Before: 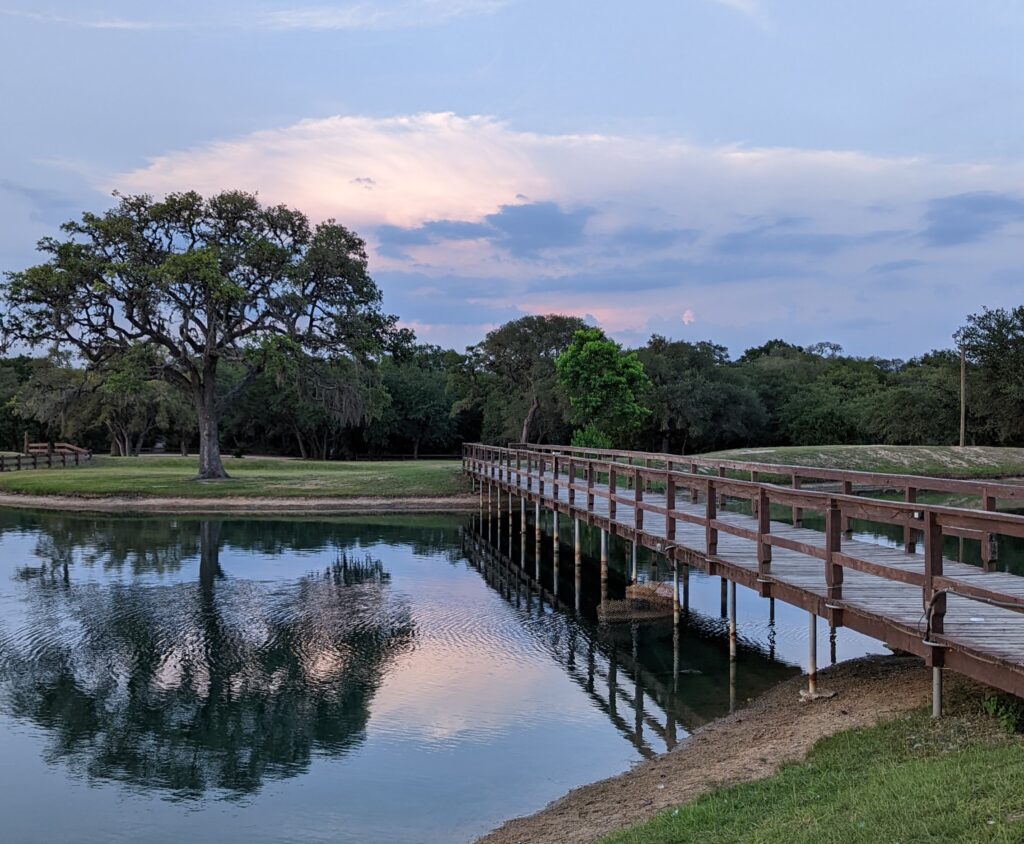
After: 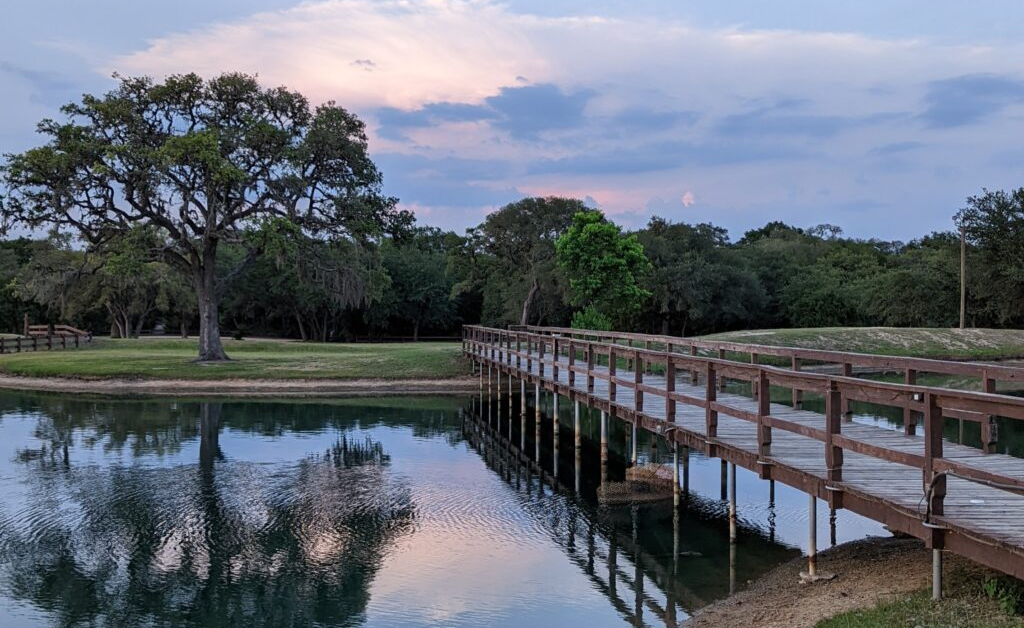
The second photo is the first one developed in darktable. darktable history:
crop: top 14.022%, bottom 11.506%
